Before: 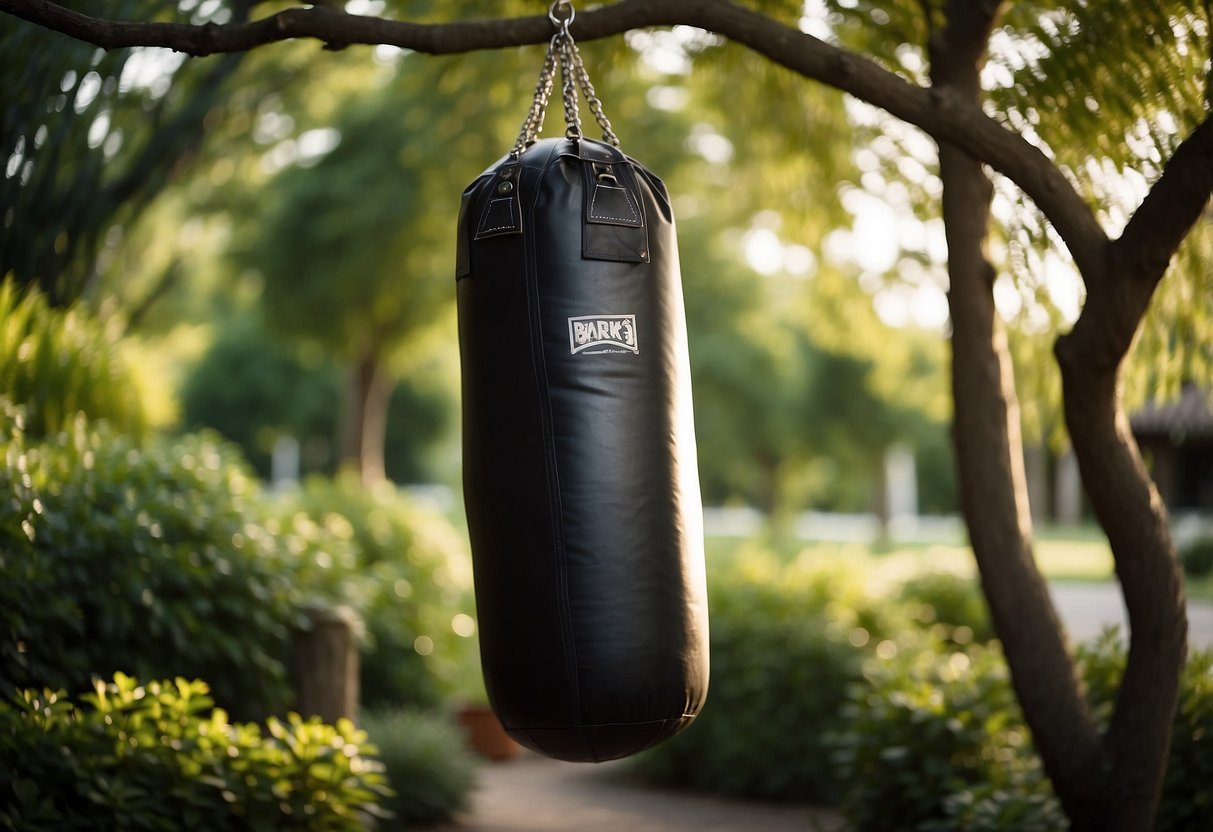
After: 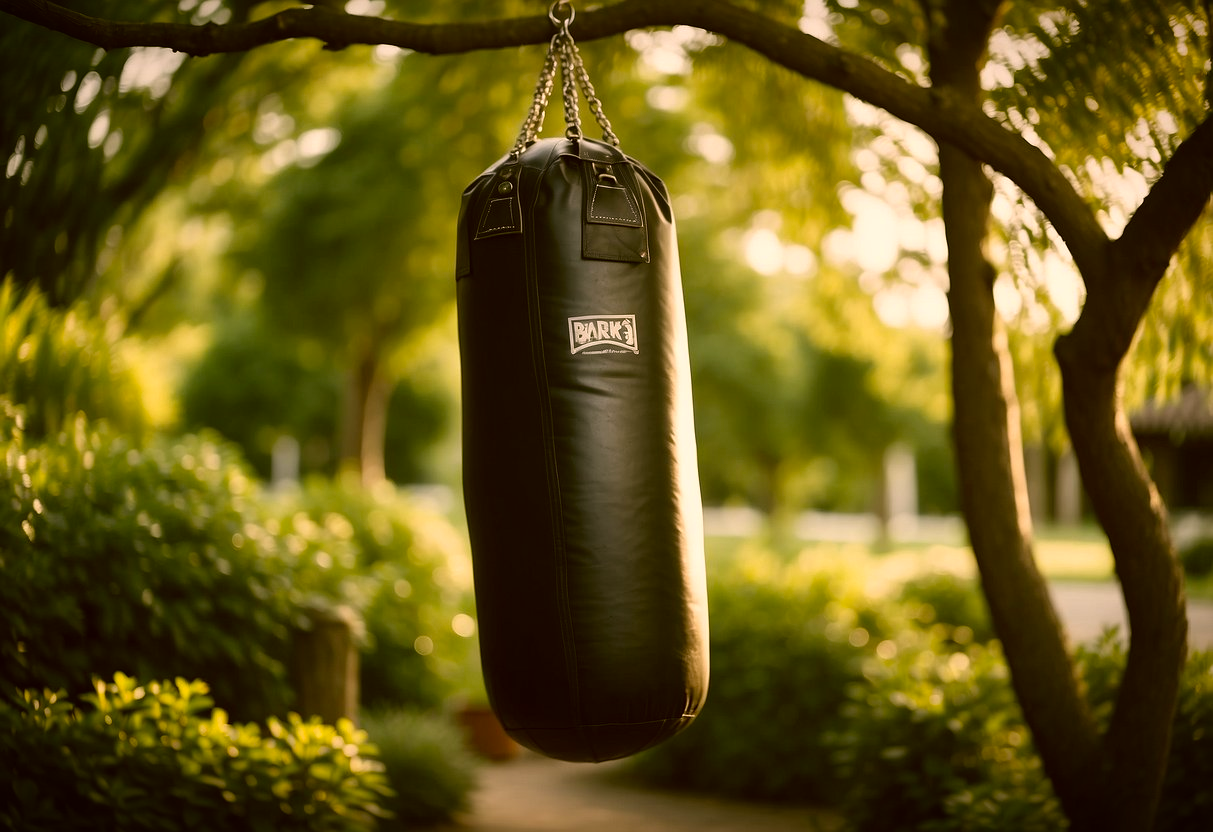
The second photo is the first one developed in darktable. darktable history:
color correction: highlights a* 8.96, highlights b* 15.37, shadows a* -0.601, shadows b* 26.13
vignetting: fall-off start 98.94%, fall-off radius 99.69%, brightness -1, saturation 0.5, width/height ratio 1.424
